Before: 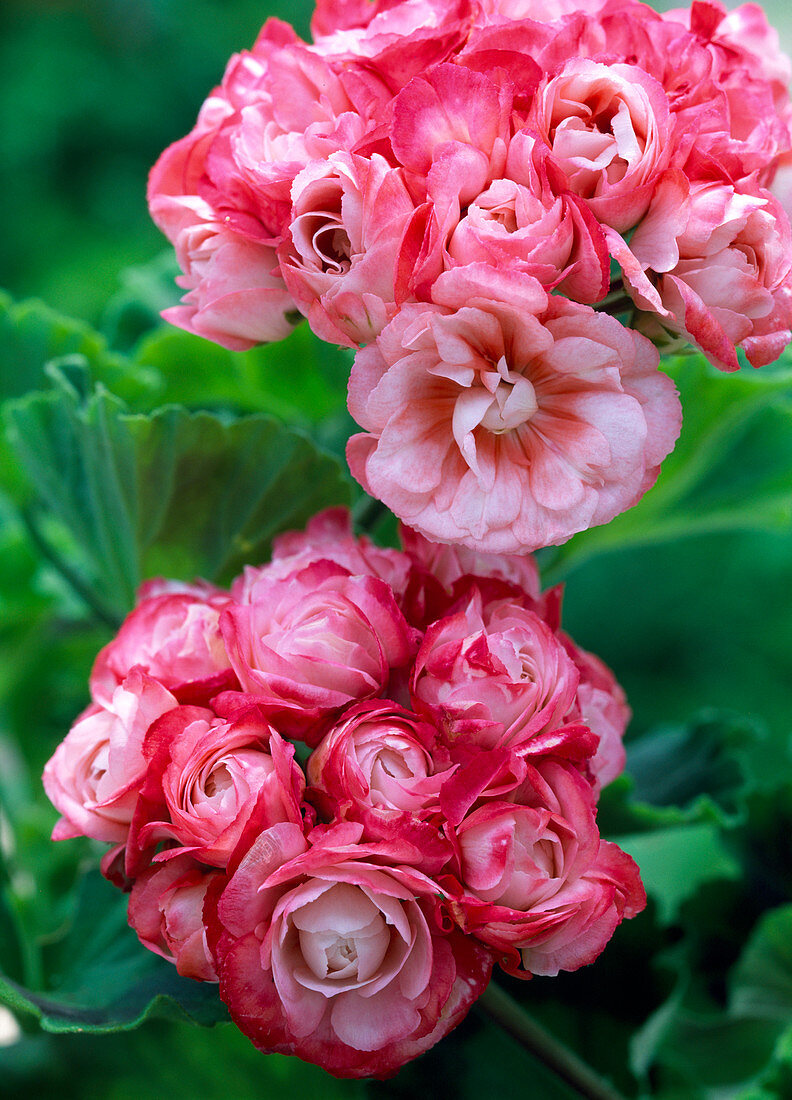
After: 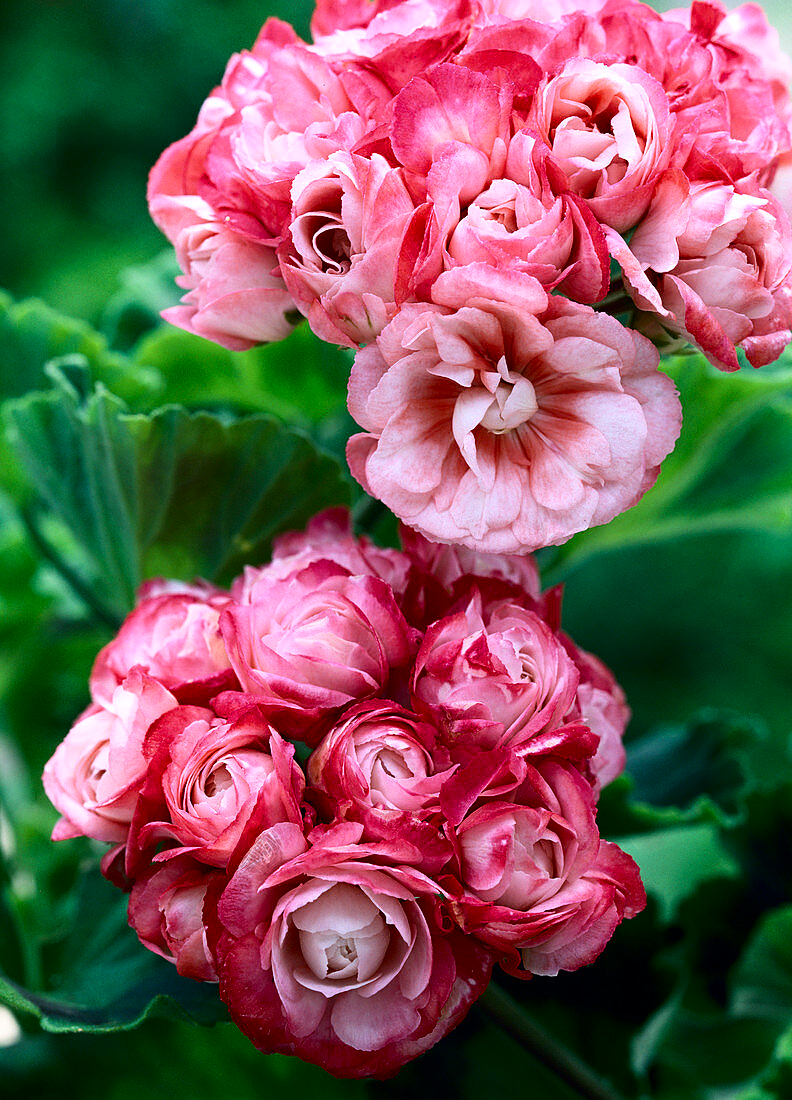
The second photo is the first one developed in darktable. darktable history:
sharpen: amount 0.205
contrast brightness saturation: contrast 0.275
